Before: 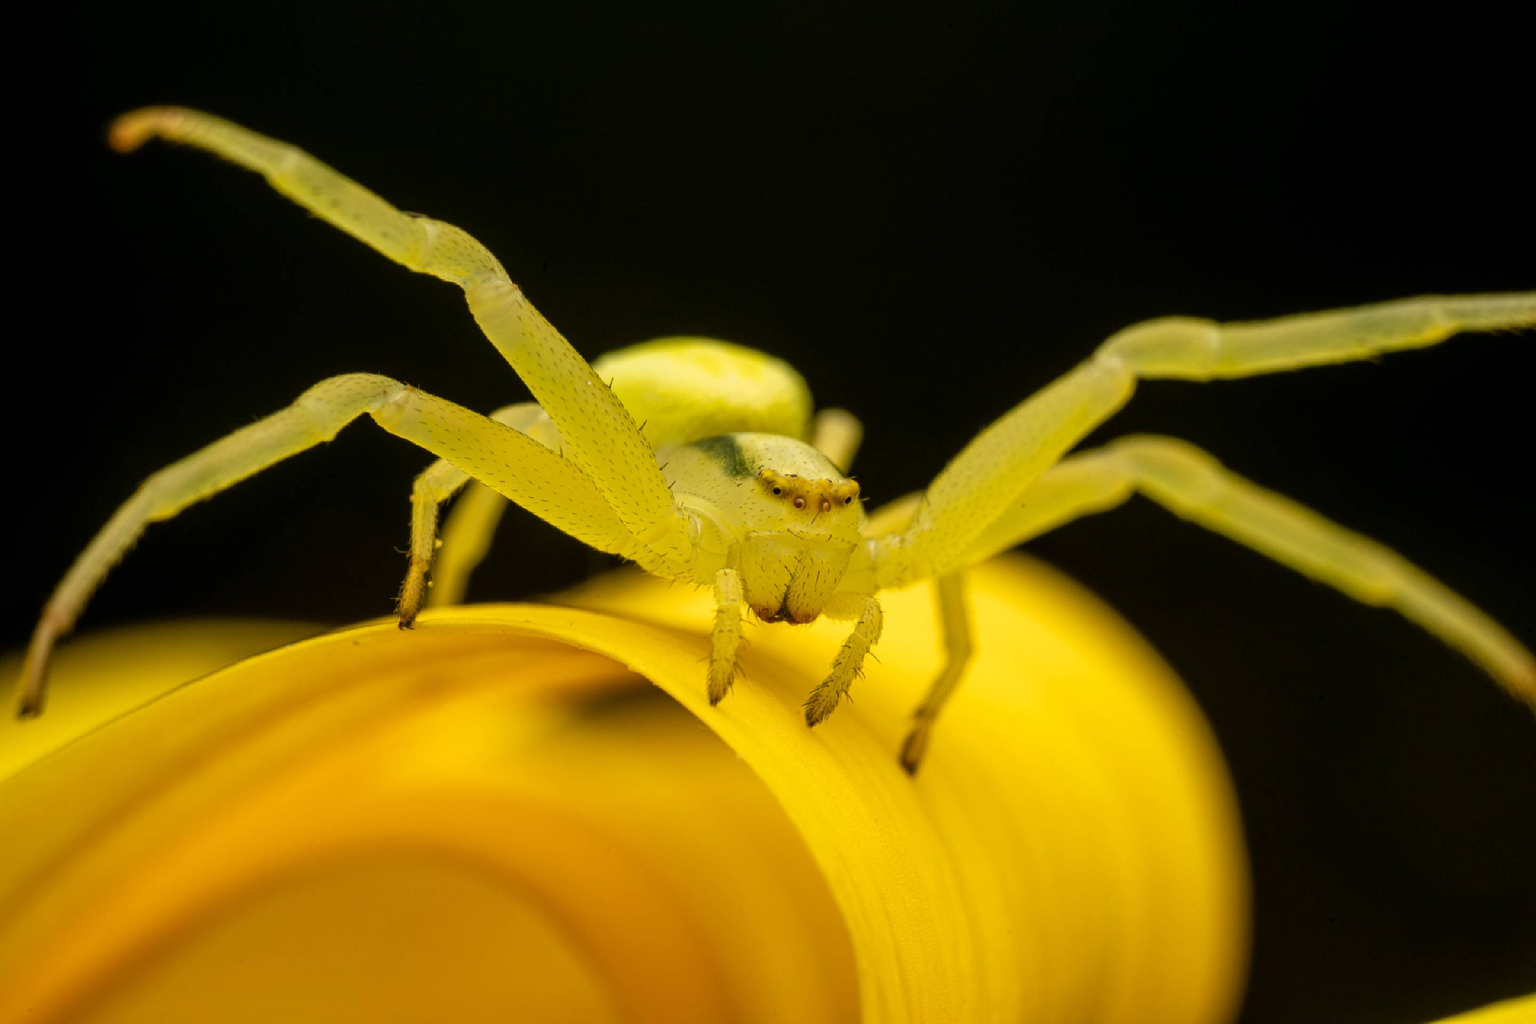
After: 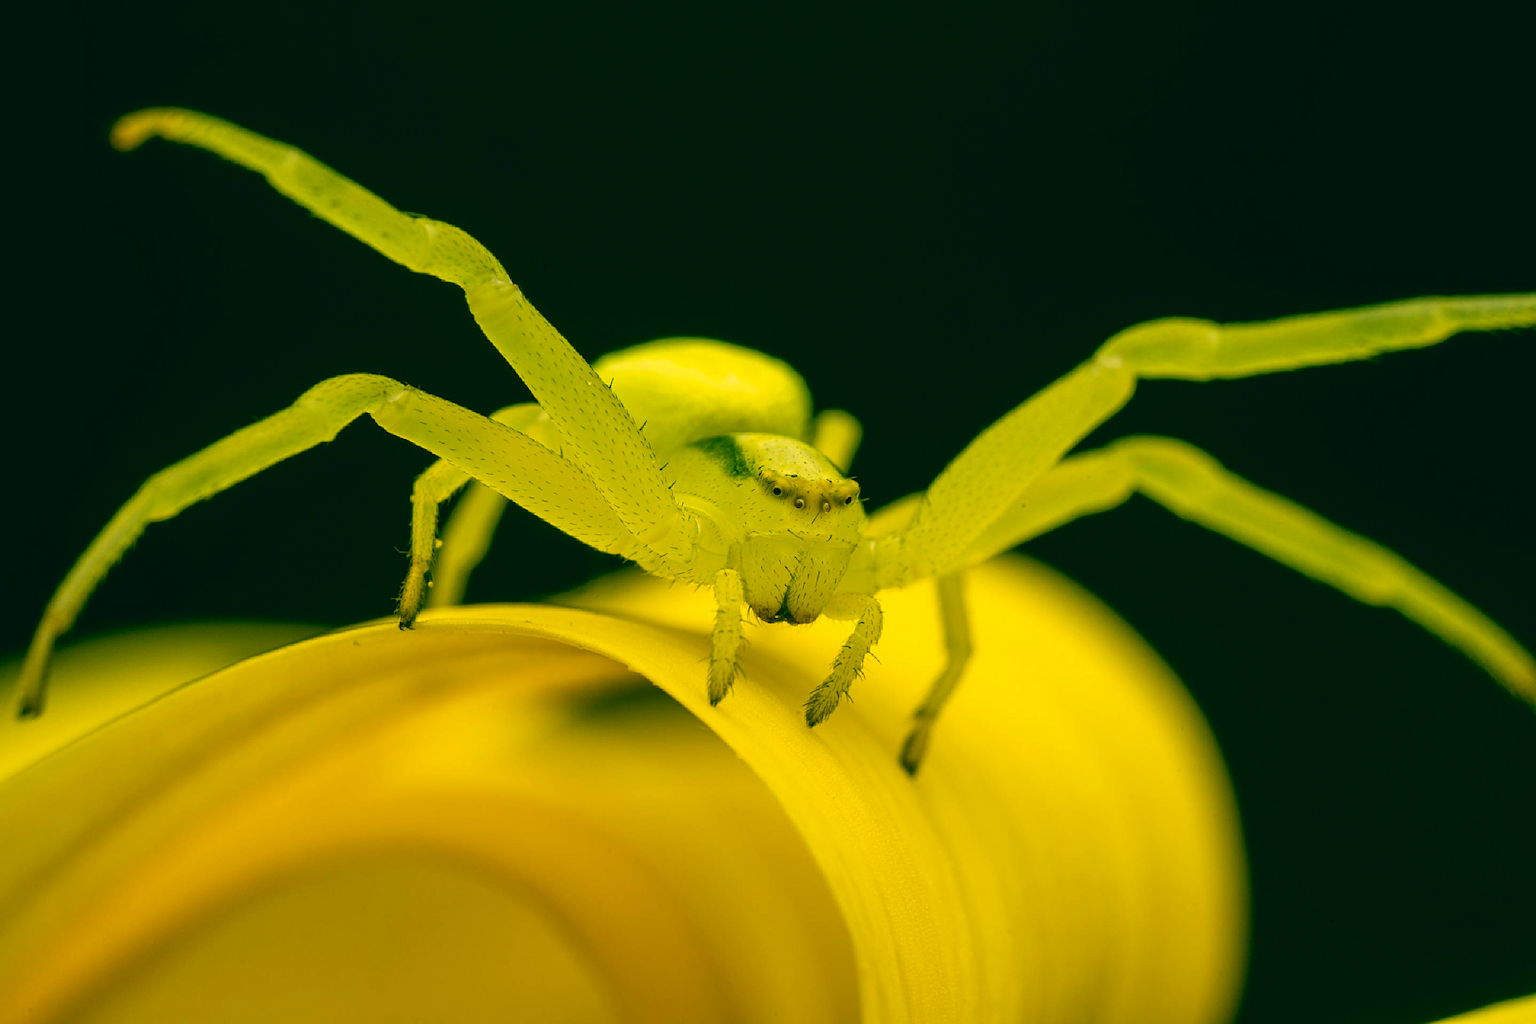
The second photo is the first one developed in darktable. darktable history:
sharpen: on, module defaults
color correction: highlights a* 1.83, highlights b* 34.02, shadows a* -36.68, shadows b* -5.48
